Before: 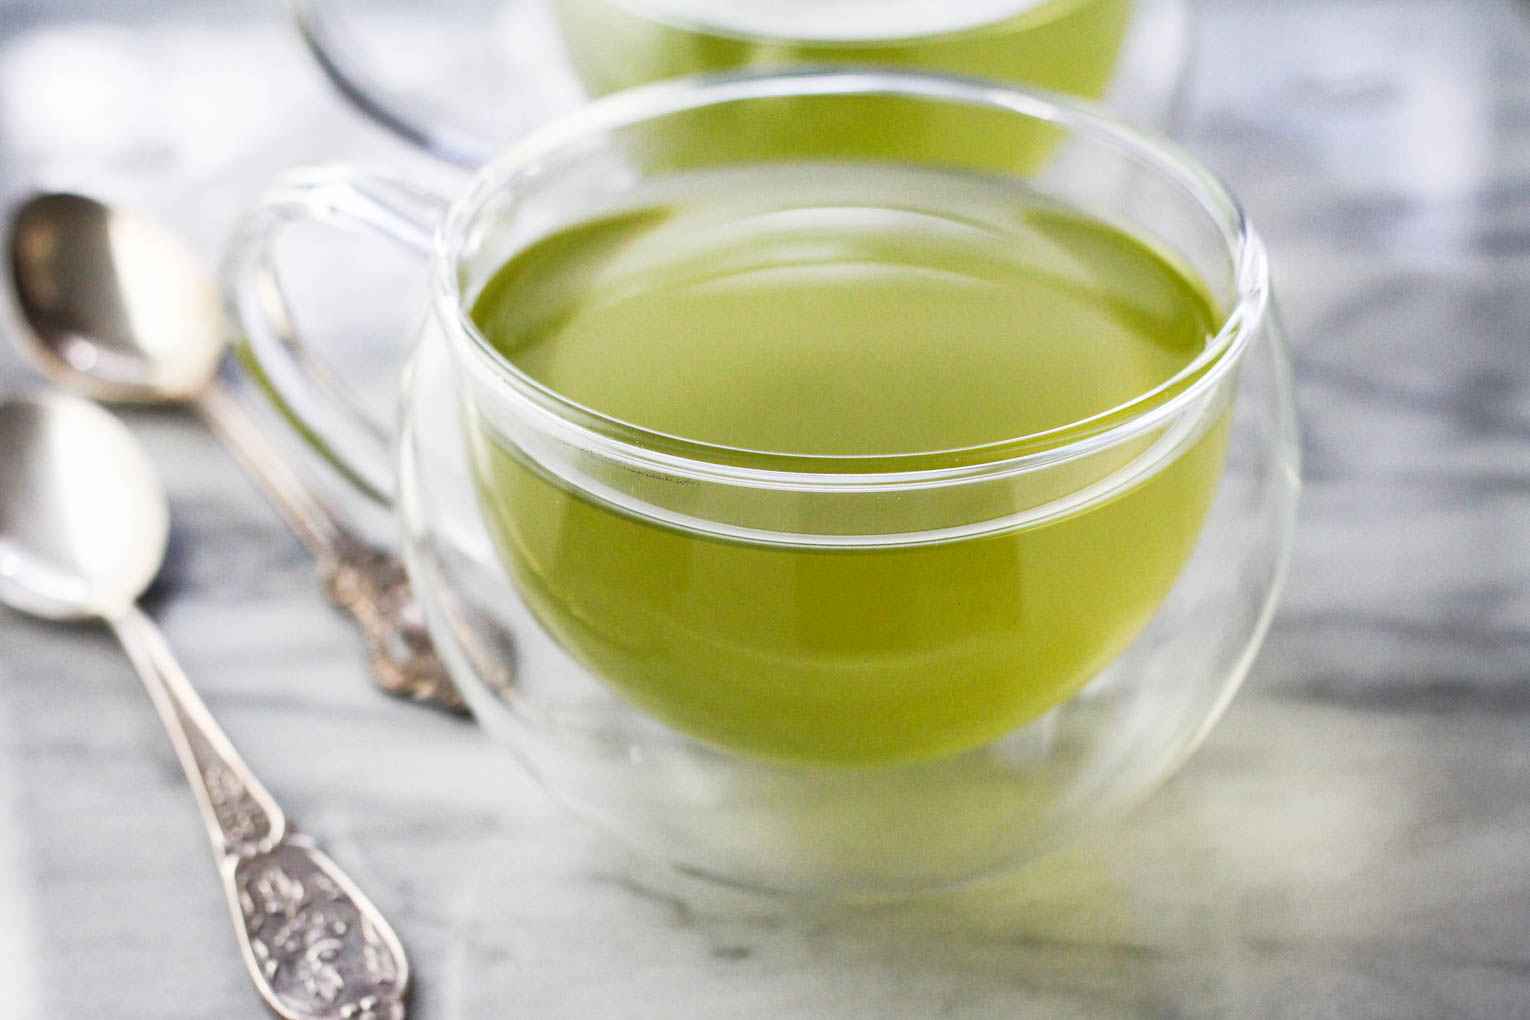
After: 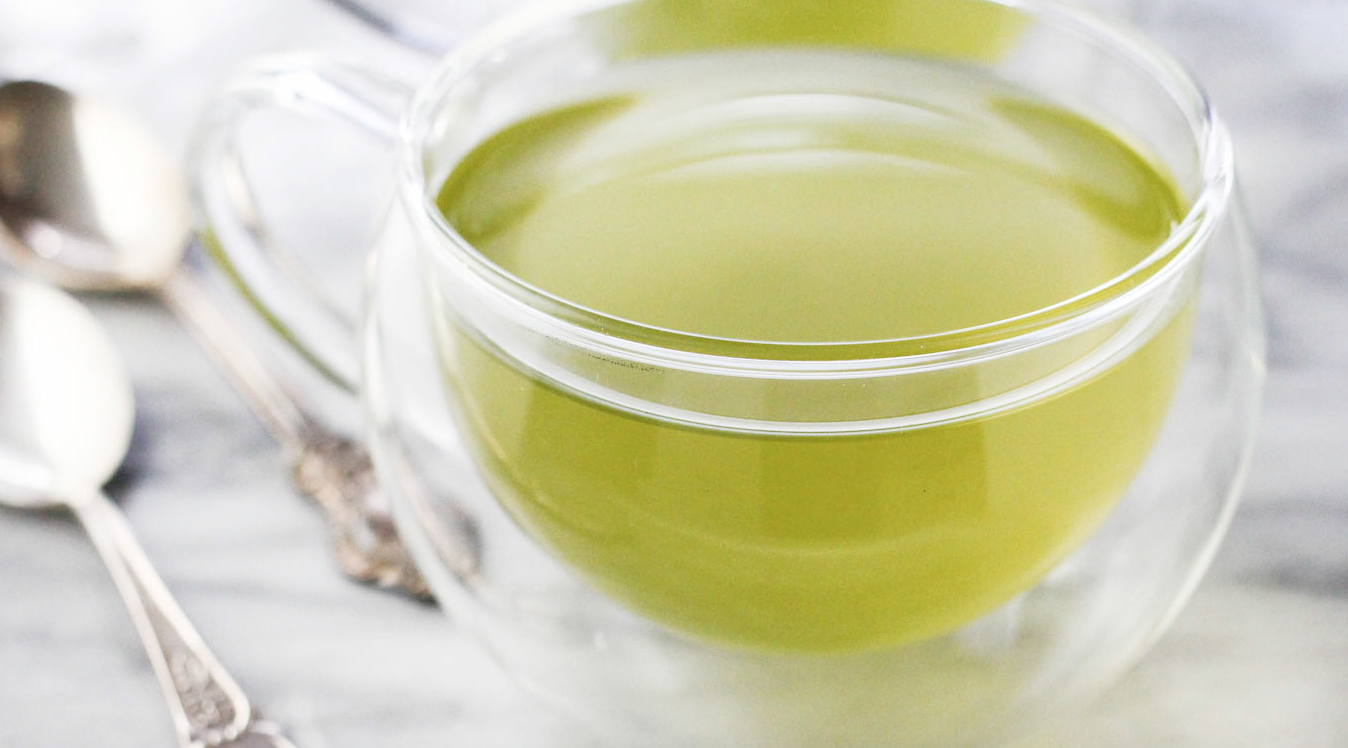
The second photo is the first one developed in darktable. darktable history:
color correction: highlights b* -0.018, saturation 0.871
crop and rotate: left 2.344%, top 11.124%, right 9.526%, bottom 15.472%
tone curve: curves: ch0 [(0, 0) (0.526, 0.642) (1, 1)], preserve colors none
